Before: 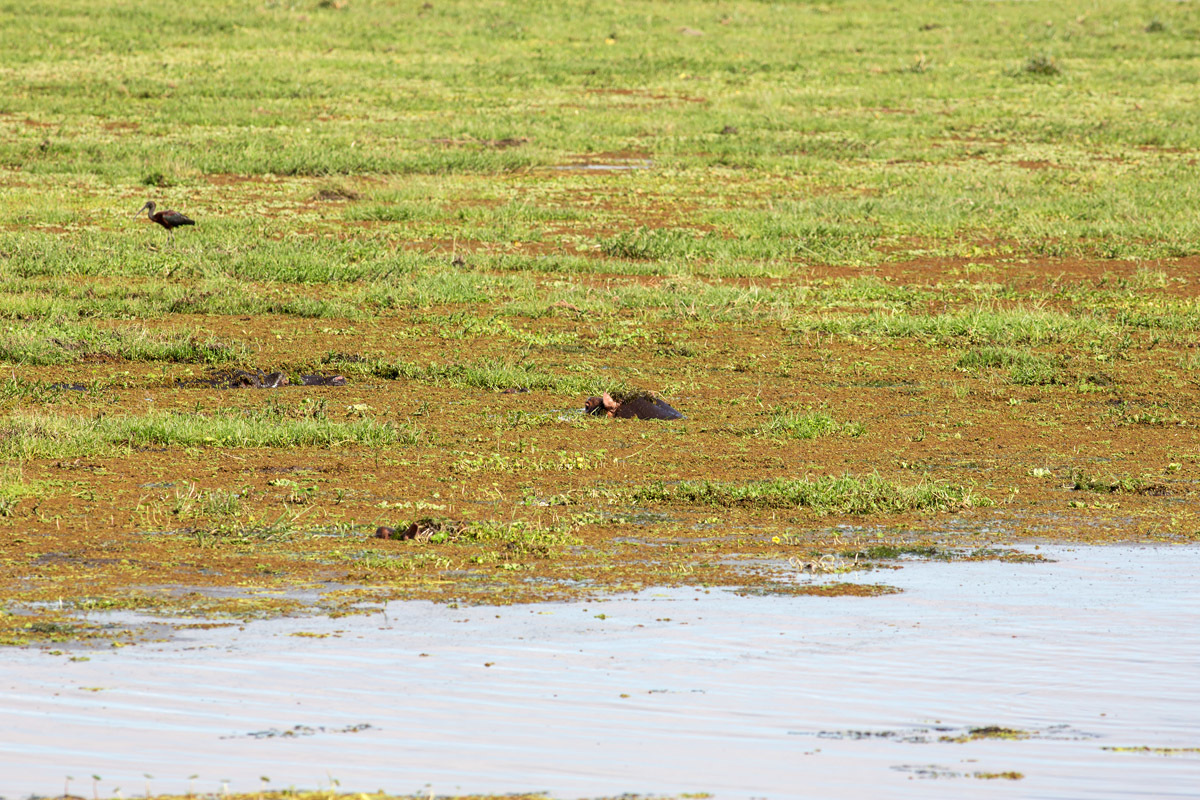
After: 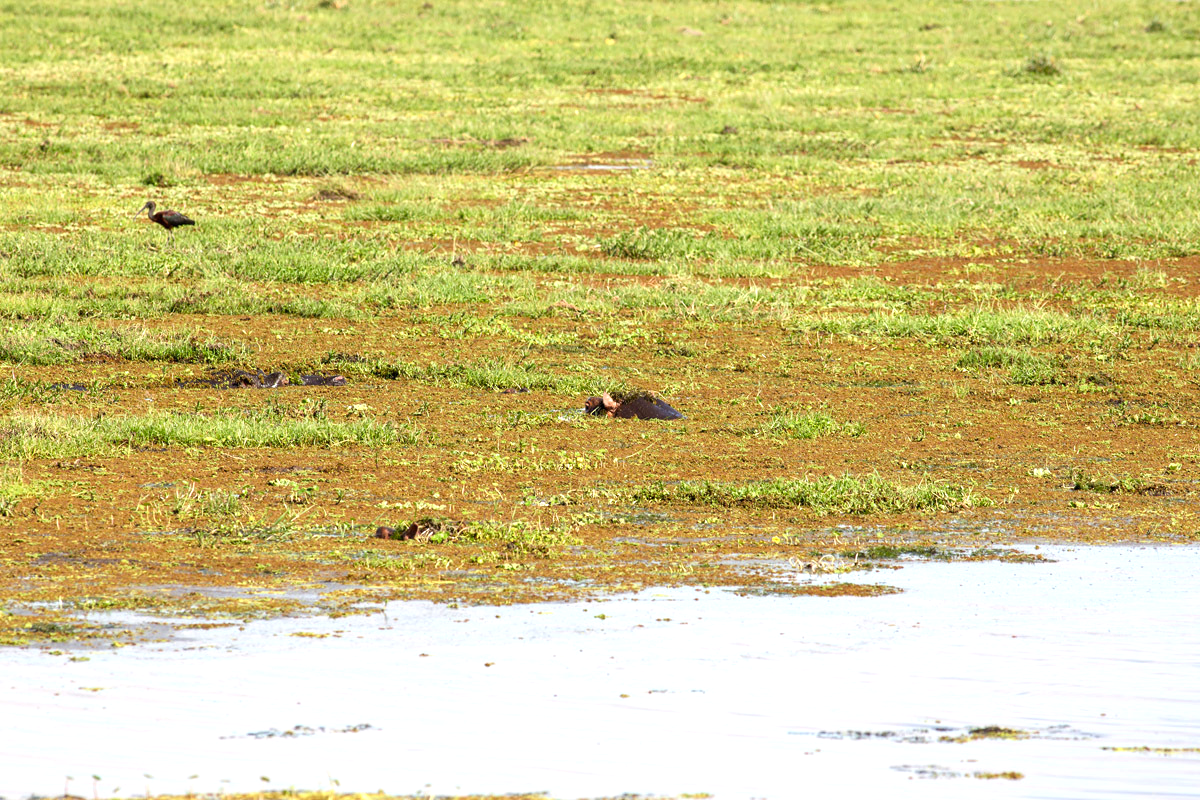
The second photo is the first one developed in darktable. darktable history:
color balance rgb: perceptual saturation grading › global saturation -2.148%, perceptual saturation grading › highlights -7.728%, perceptual saturation grading › mid-tones 8.371%, perceptual saturation grading › shadows 4.769%, perceptual brilliance grading › global brilliance 11.704%, global vibrance 10.028%
